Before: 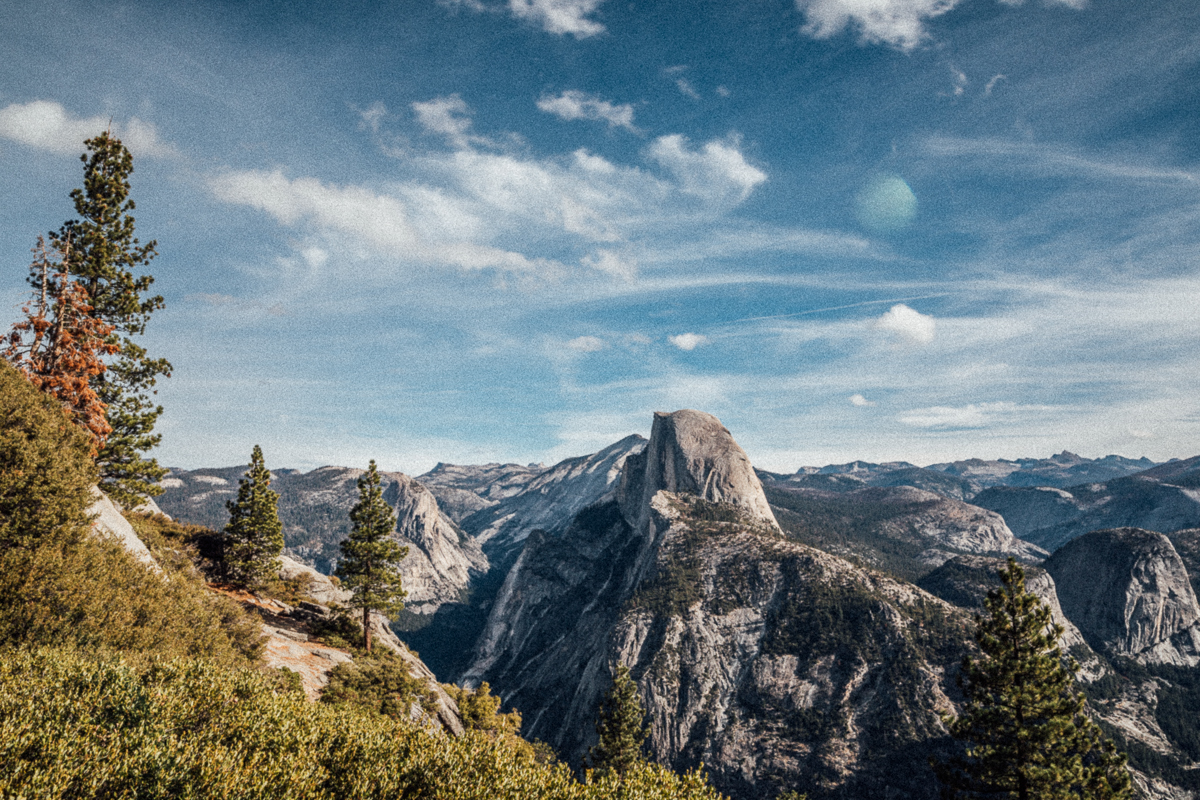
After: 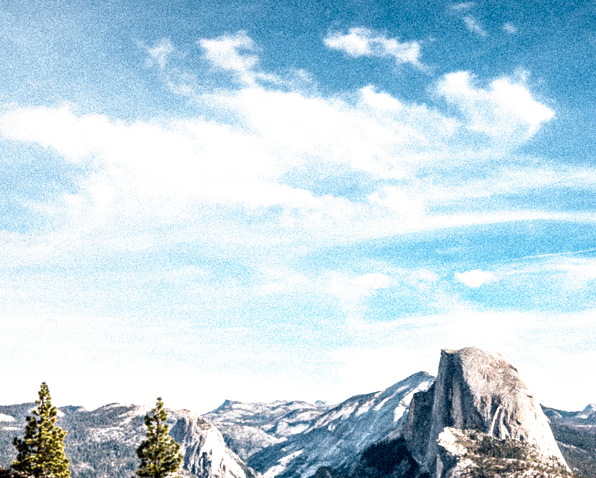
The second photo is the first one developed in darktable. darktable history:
filmic rgb: black relative exposure -8.73 EV, white relative exposure 2.67 EV, threshold 3 EV, target black luminance 0%, target white luminance 99.854%, hardness 6.26, latitude 74.65%, contrast 1.32, highlights saturation mix -6.12%, preserve chrominance no, color science v4 (2020), contrast in shadows soft, enable highlight reconstruction true
exposure: black level correction 0, exposure 1.001 EV, compensate highlight preservation false
crop: left 17.801%, top 7.927%, right 32.522%, bottom 32.234%
tone equalizer: on, module defaults
